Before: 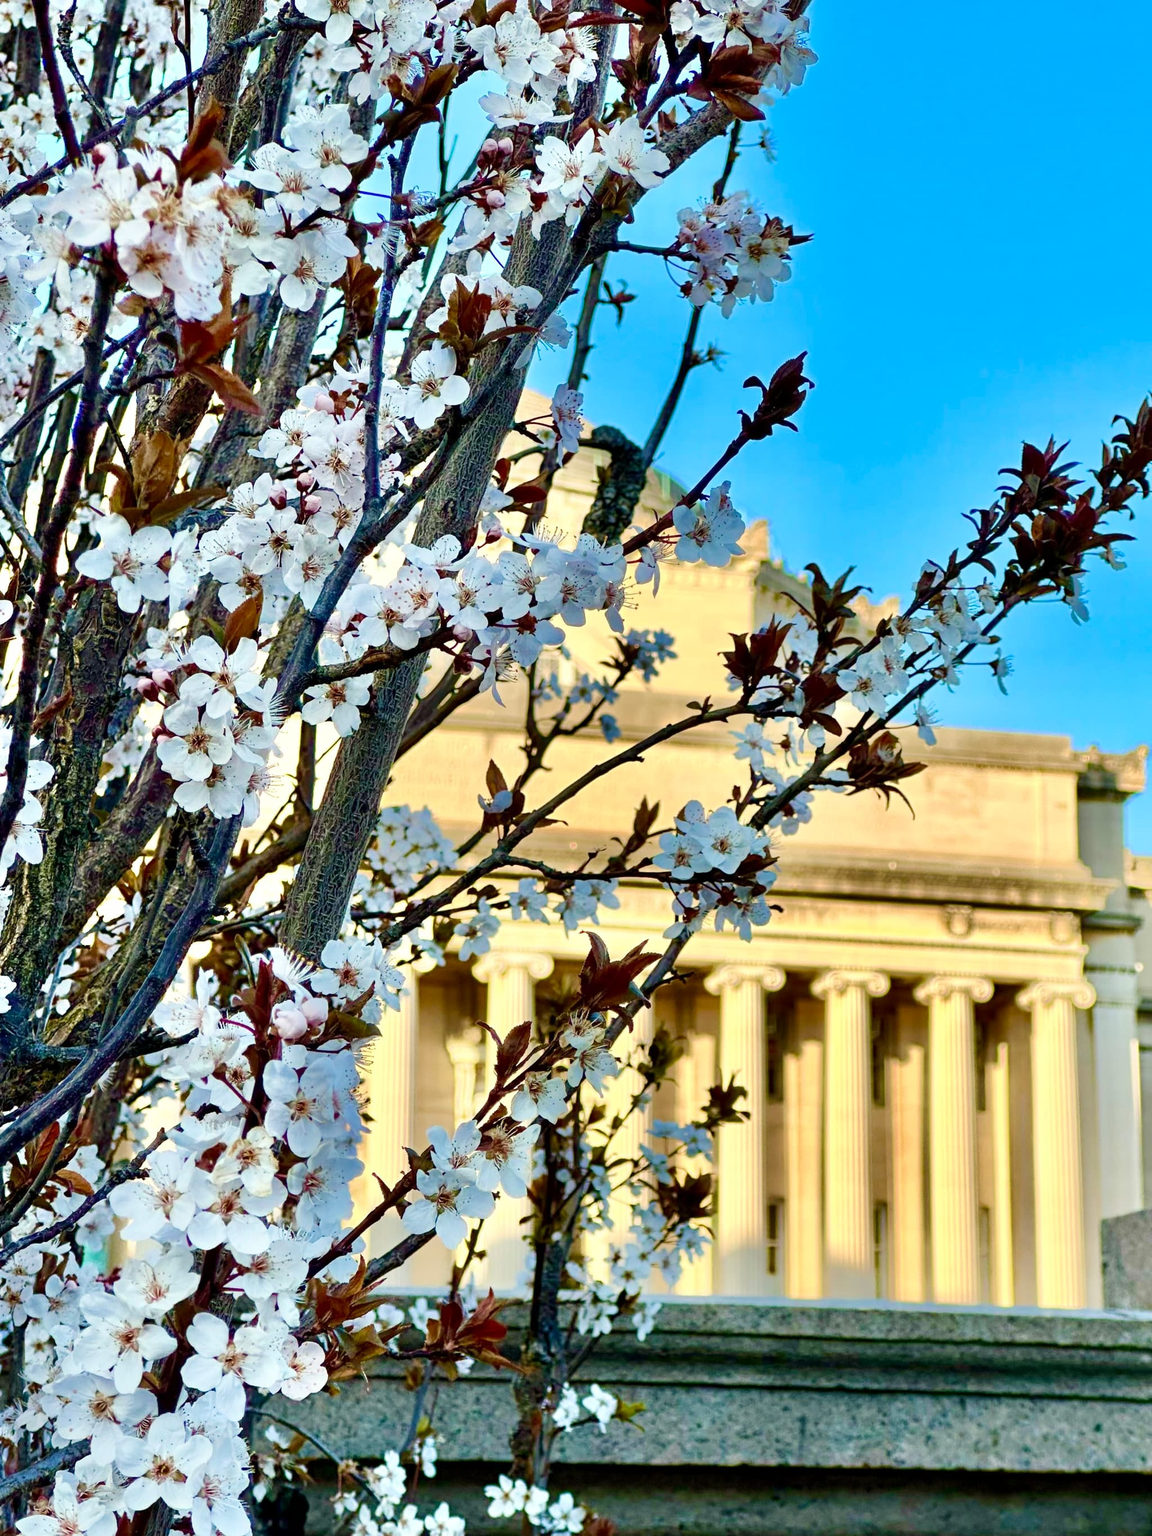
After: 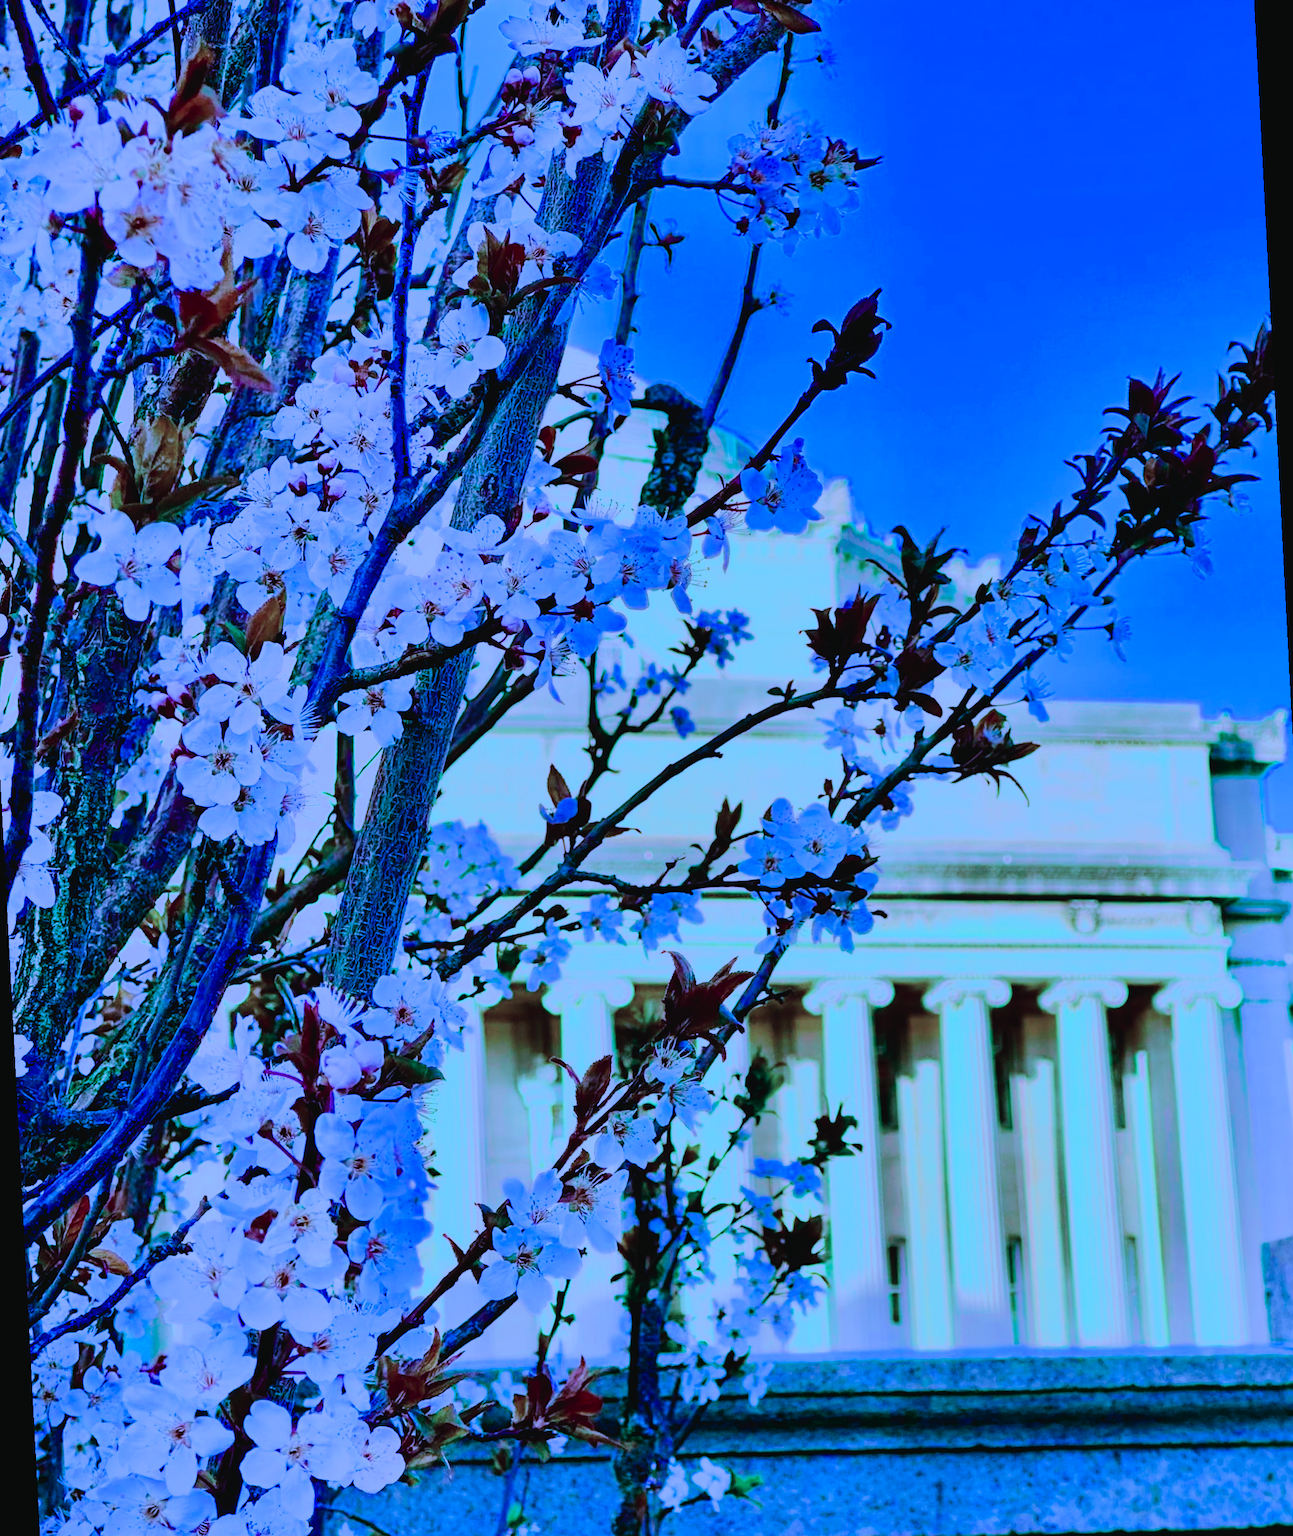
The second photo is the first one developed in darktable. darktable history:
tone curve: curves: ch0 [(0, 0.029) (0.099, 0.082) (0.264, 0.253) (0.447, 0.481) (0.678, 0.721) (0.828, 0.857) (0.992, 0.94)]; ch1 [(0, 0) (0.311, 0.266) (0.411, 0.374) (0.481, 0.458) (0.501, 0.499) (0.514, 0.512) (0.575, 0.577) (0.643, 0.648) (0.682, 0.674) (0.802, 0.812) (1, 1)]; ch2 [(0, 0) (0.259, 0.207) (0.323, 0.311) (0.376, 0.353) (0.463, 0.456) (0.498, 0.498) (0.524, 0.512) (0.574, 0.582) (0.648, 0.653) (0.768, 0.728) (1, 1)], color space Lab, independent channels, preserve colors none
filmic rgb: black relative exposure -6.98 EV, white relative exposure 5.63 EV, hardness 2.86
color calibration: output R [0.948, 0.091, -0.04, 0], output G [-0.3, 1.384, -0.085, 0], output B [-0.108, 0.061, 1.08, 0], illuminant as shot in camera, x 0.484, y 0.43, temperature 2405.29 K
rotate and perspective: rotation -3°, crop left 0.031, crop right 0.968, crop top 0.07, crop bottom 0.93
